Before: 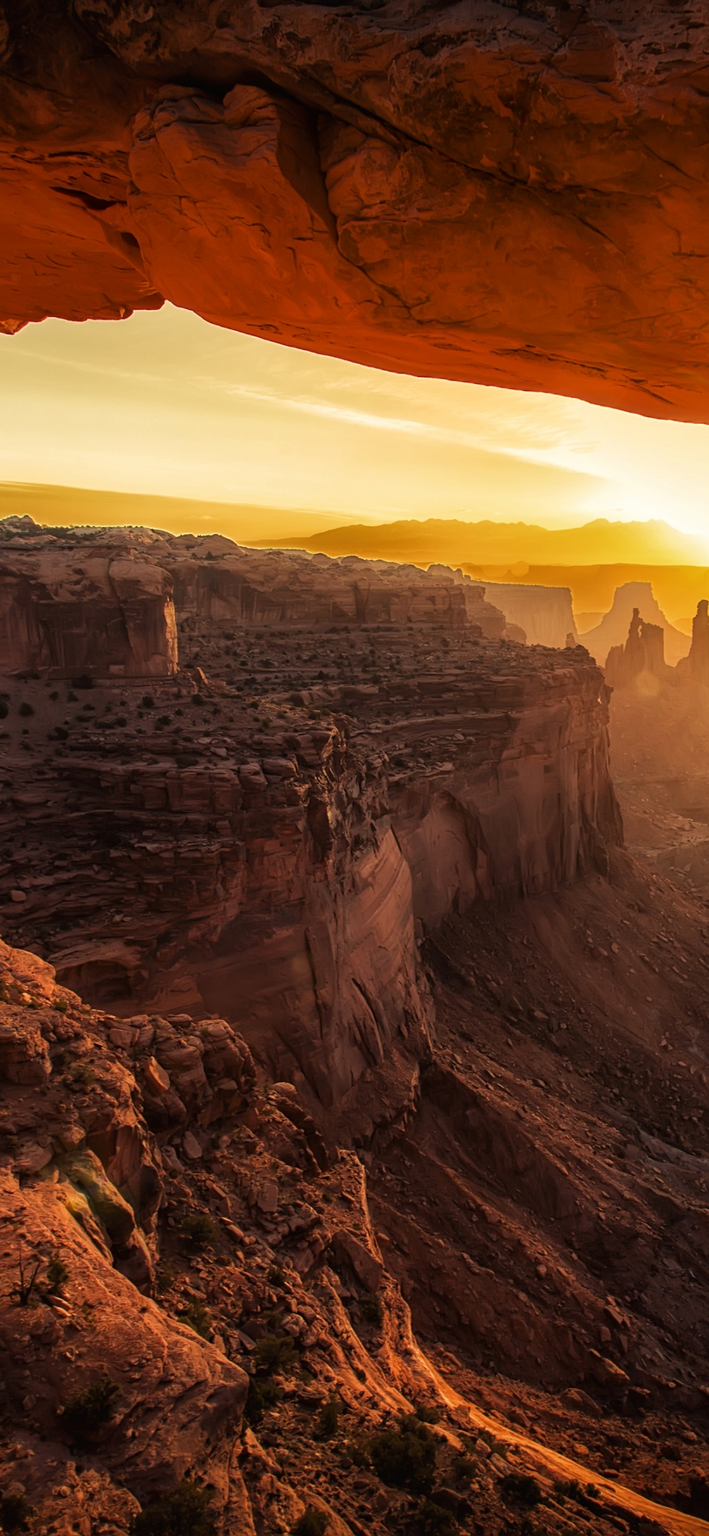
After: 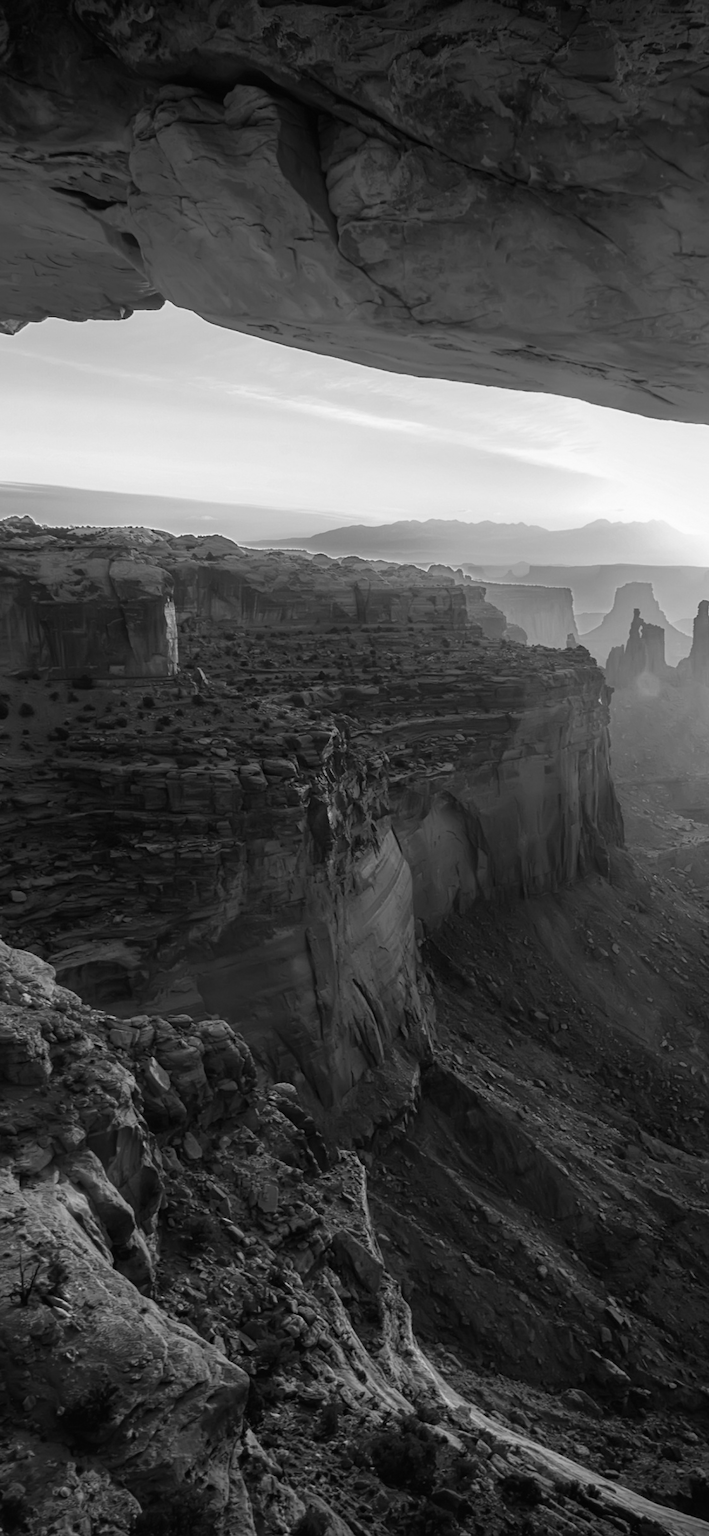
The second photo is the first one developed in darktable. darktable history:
monochrome: a -6.99, b 35.61, size 1.4
